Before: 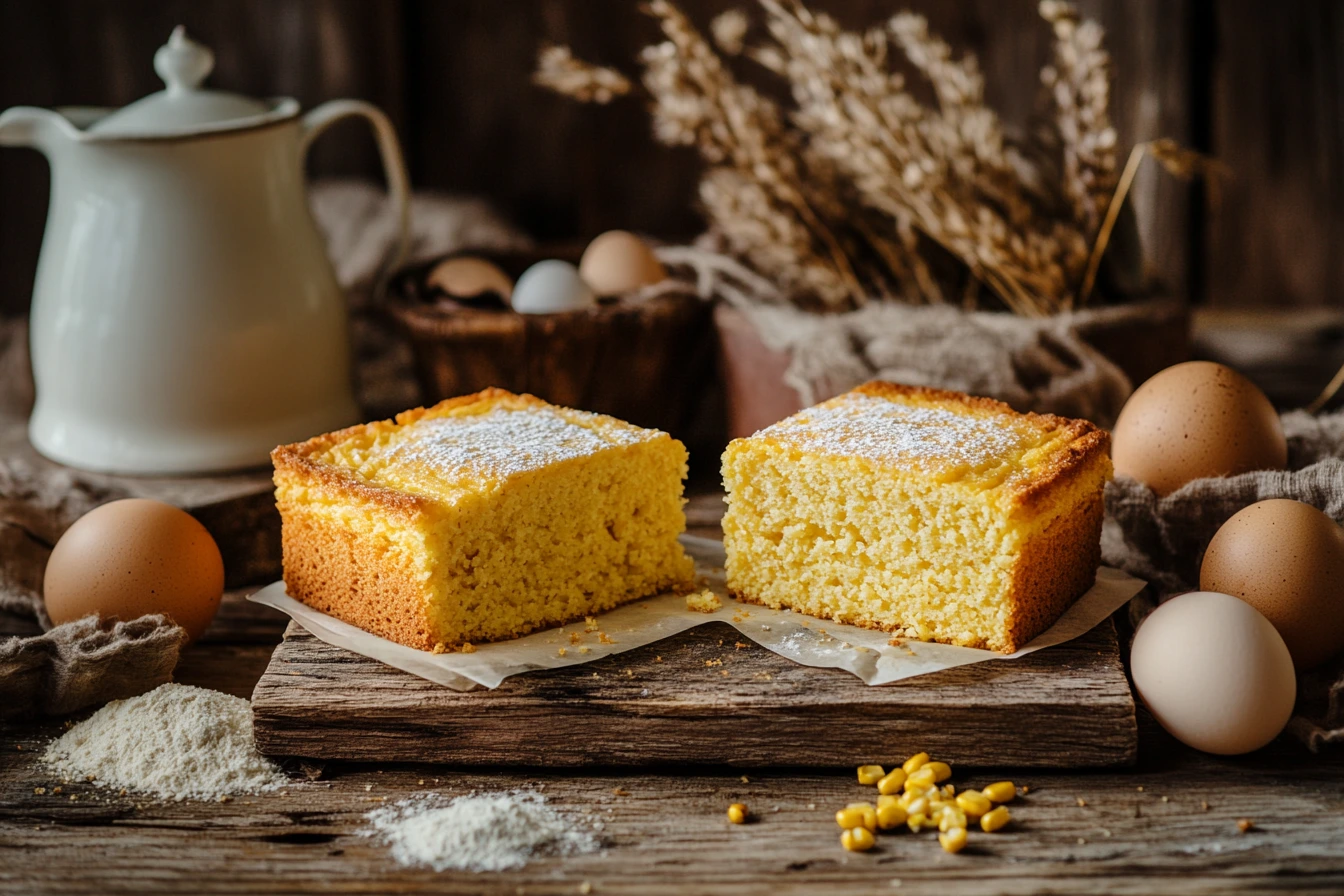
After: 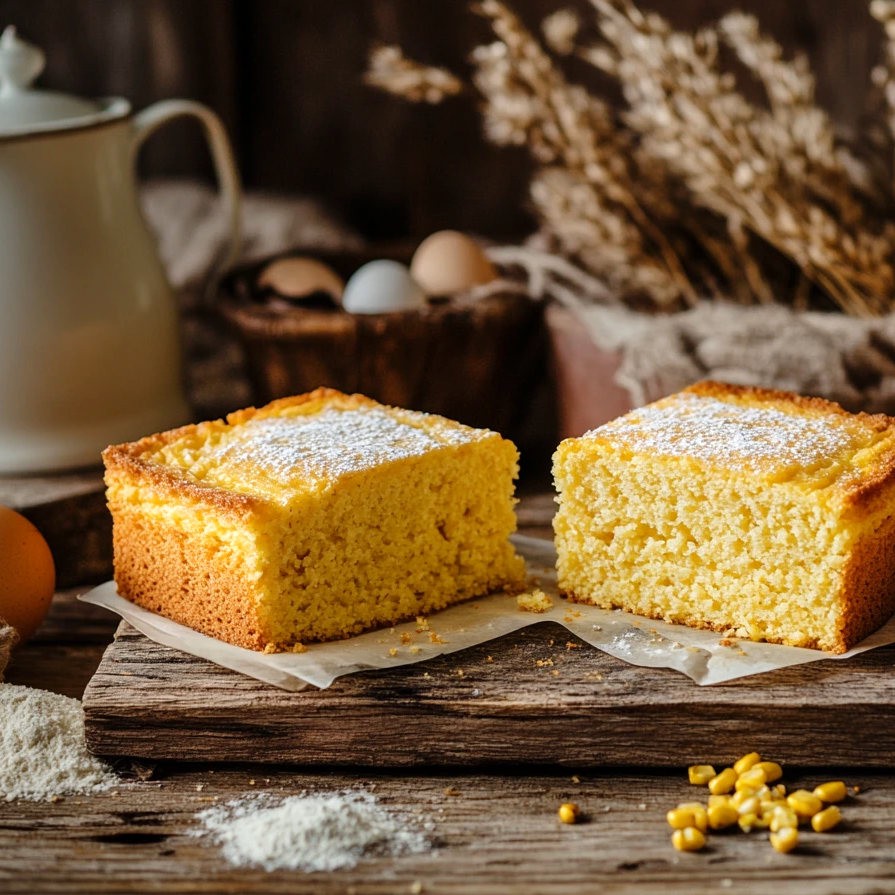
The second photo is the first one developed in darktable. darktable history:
crop and rotate: left 12.648%, right 20.685%
levels: levels [0, 0.476, 0.951]
